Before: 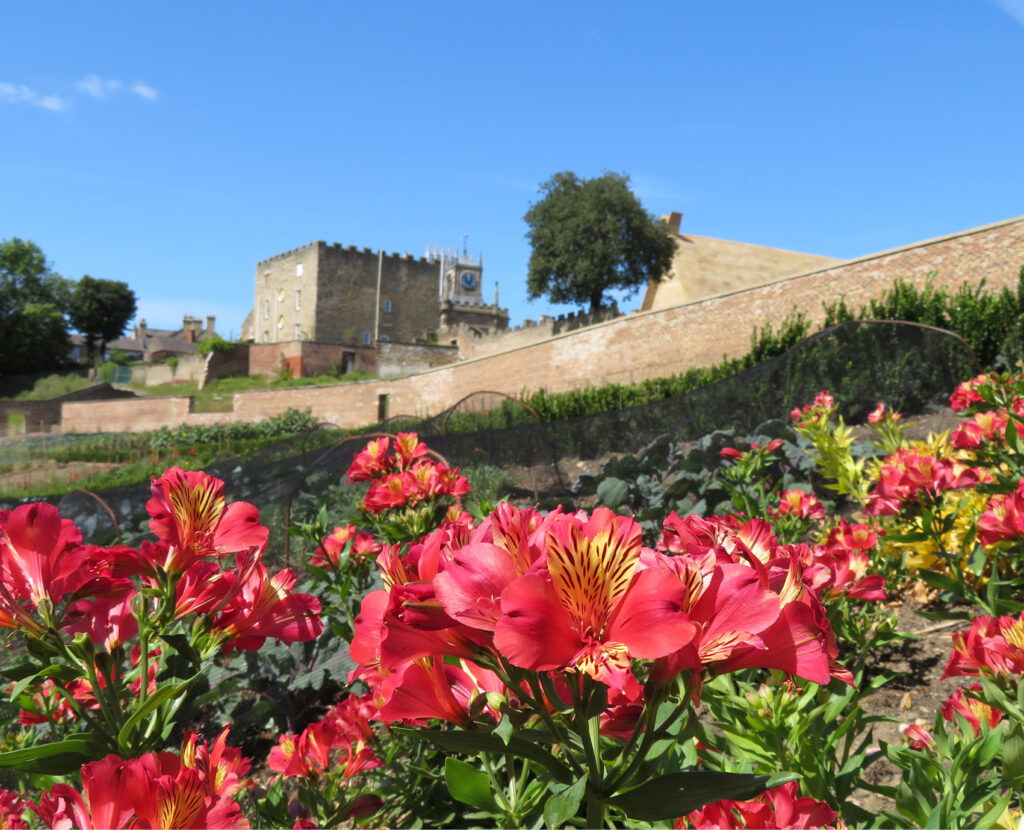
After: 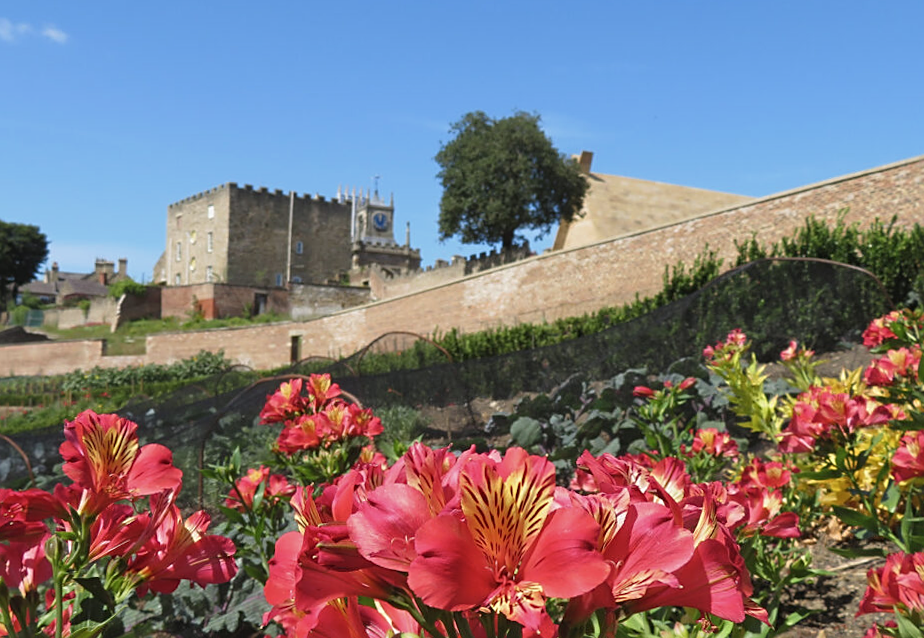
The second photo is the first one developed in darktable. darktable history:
crop: left 8.155%, top 6.611%, bottom 15.385%
sharpen: on, module defaults
rotate and perspective: rotation -0.45°, automatic cropping original format, crop left 0.008, crop right 0.992, crop top 0.012, crop bottom 0.988
contrast brightness saturation: contrast -0.08, brightness -0.04, saturation -0.11
